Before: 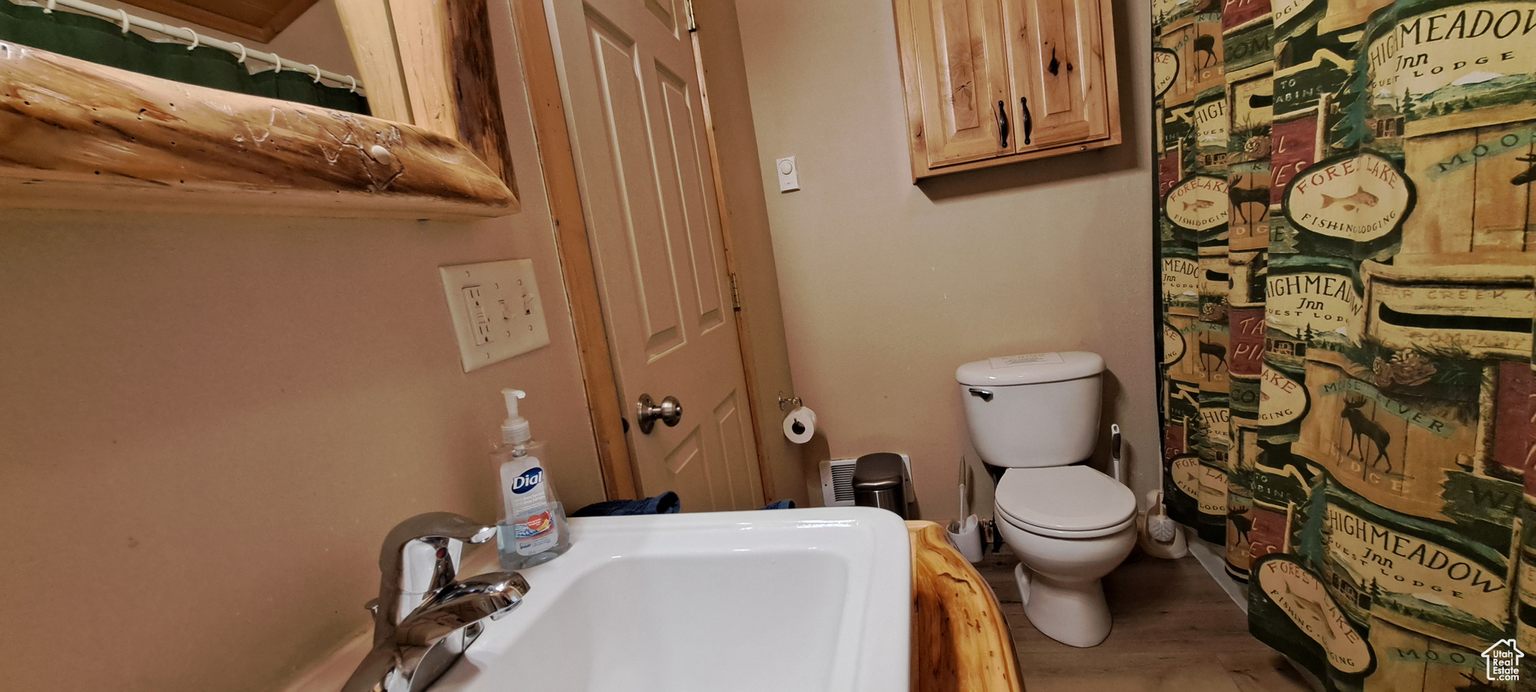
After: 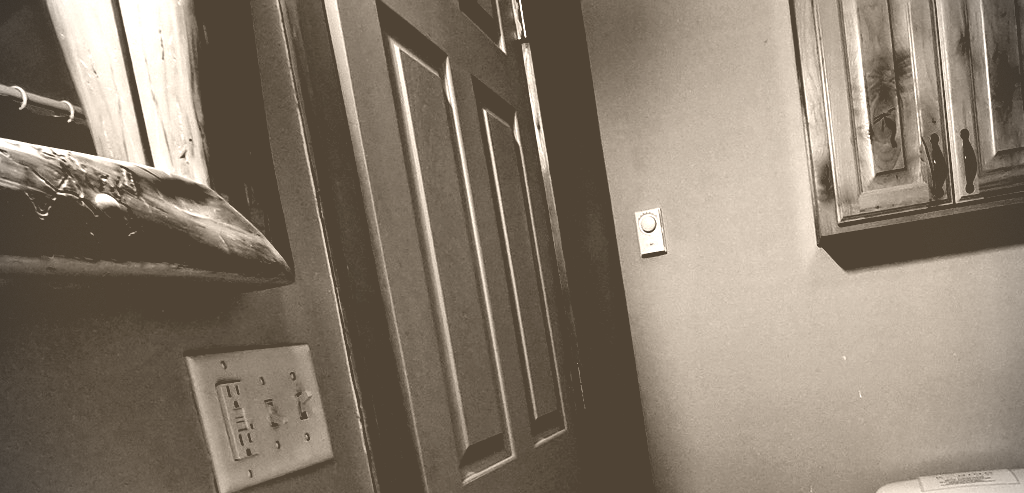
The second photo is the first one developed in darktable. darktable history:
exposure: exposure 0.6 EV, compensate highlight preservation false
colorize: hue 34.49°, saturation 35.33%, source mix 100%, version 1
levels: levels [0.514, 0.759, 1]
vignetting: dithering 8-bit output, unbound false
crop: left 19.556%, right 30.401%, bottom 46.458%
